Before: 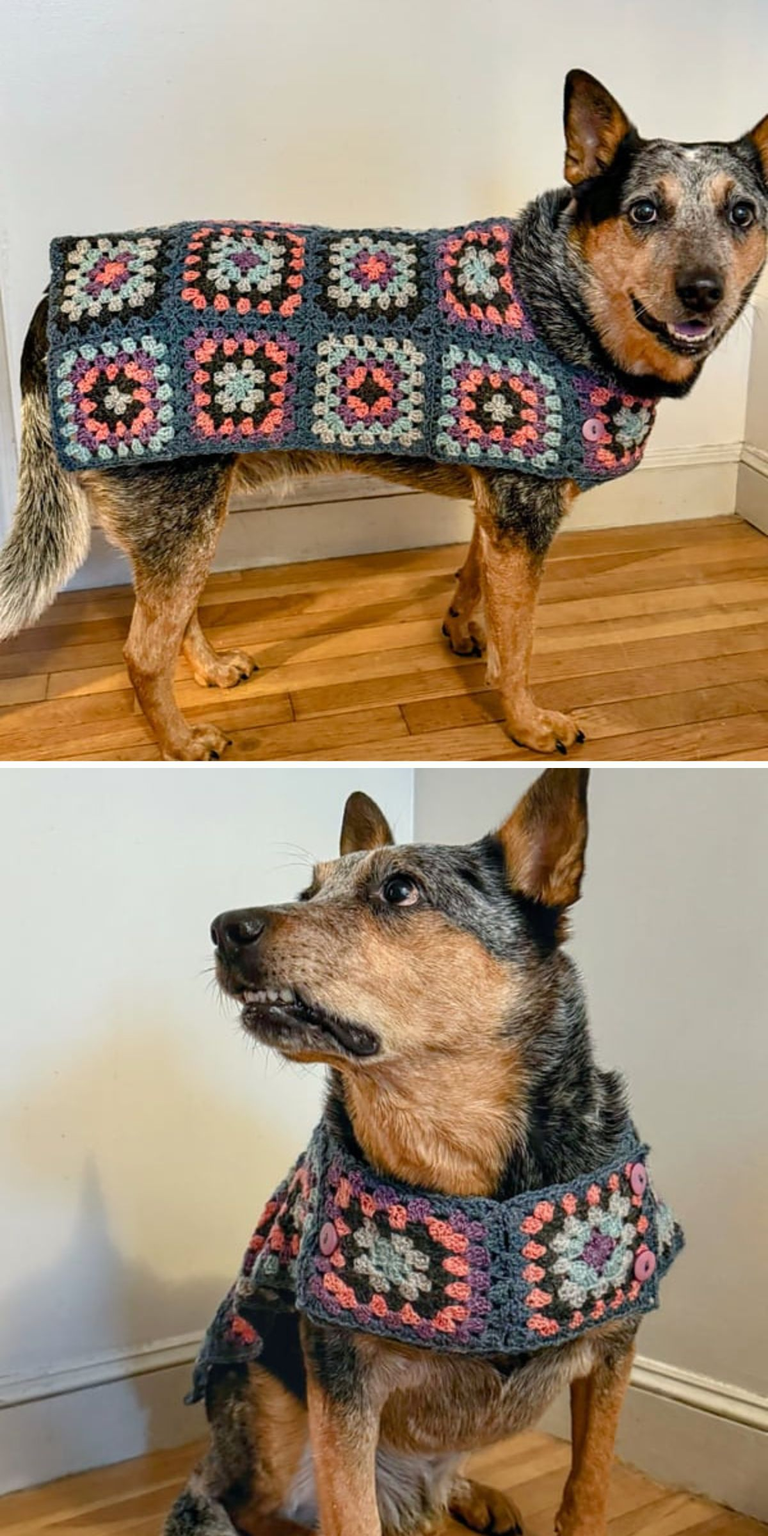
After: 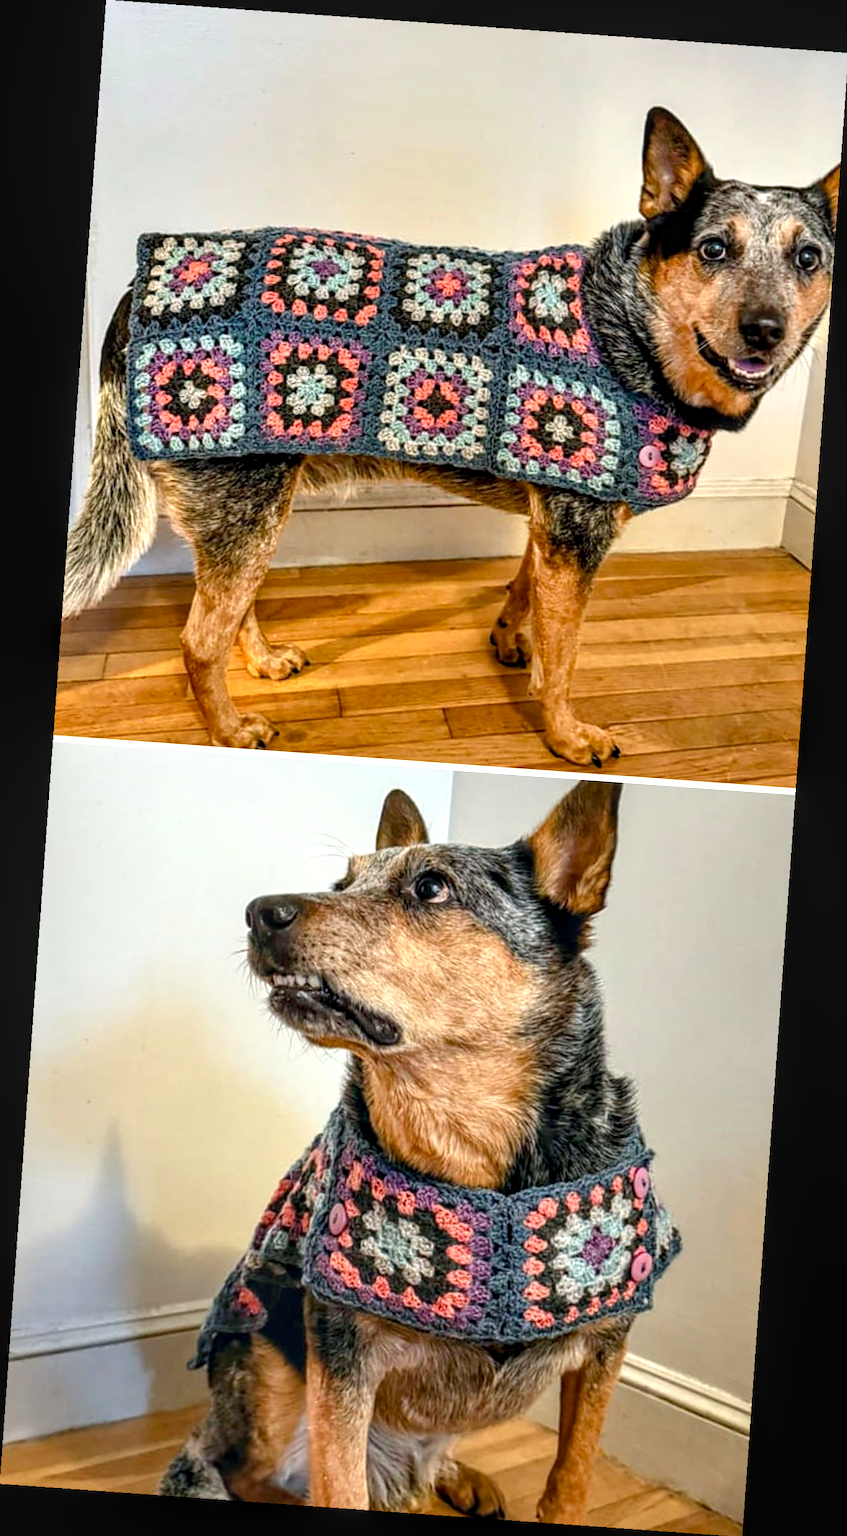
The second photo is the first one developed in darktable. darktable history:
exposure: black level correction 0.001, exposure 0.5 EV, compensate exposure bias true, compensate highlight preservation false
contrast brightness saturation: contrast 0.04, saturation 0.07
rotate and perspective: rotation 4.1°, automatic cropping off
local contrast: detail 130%
